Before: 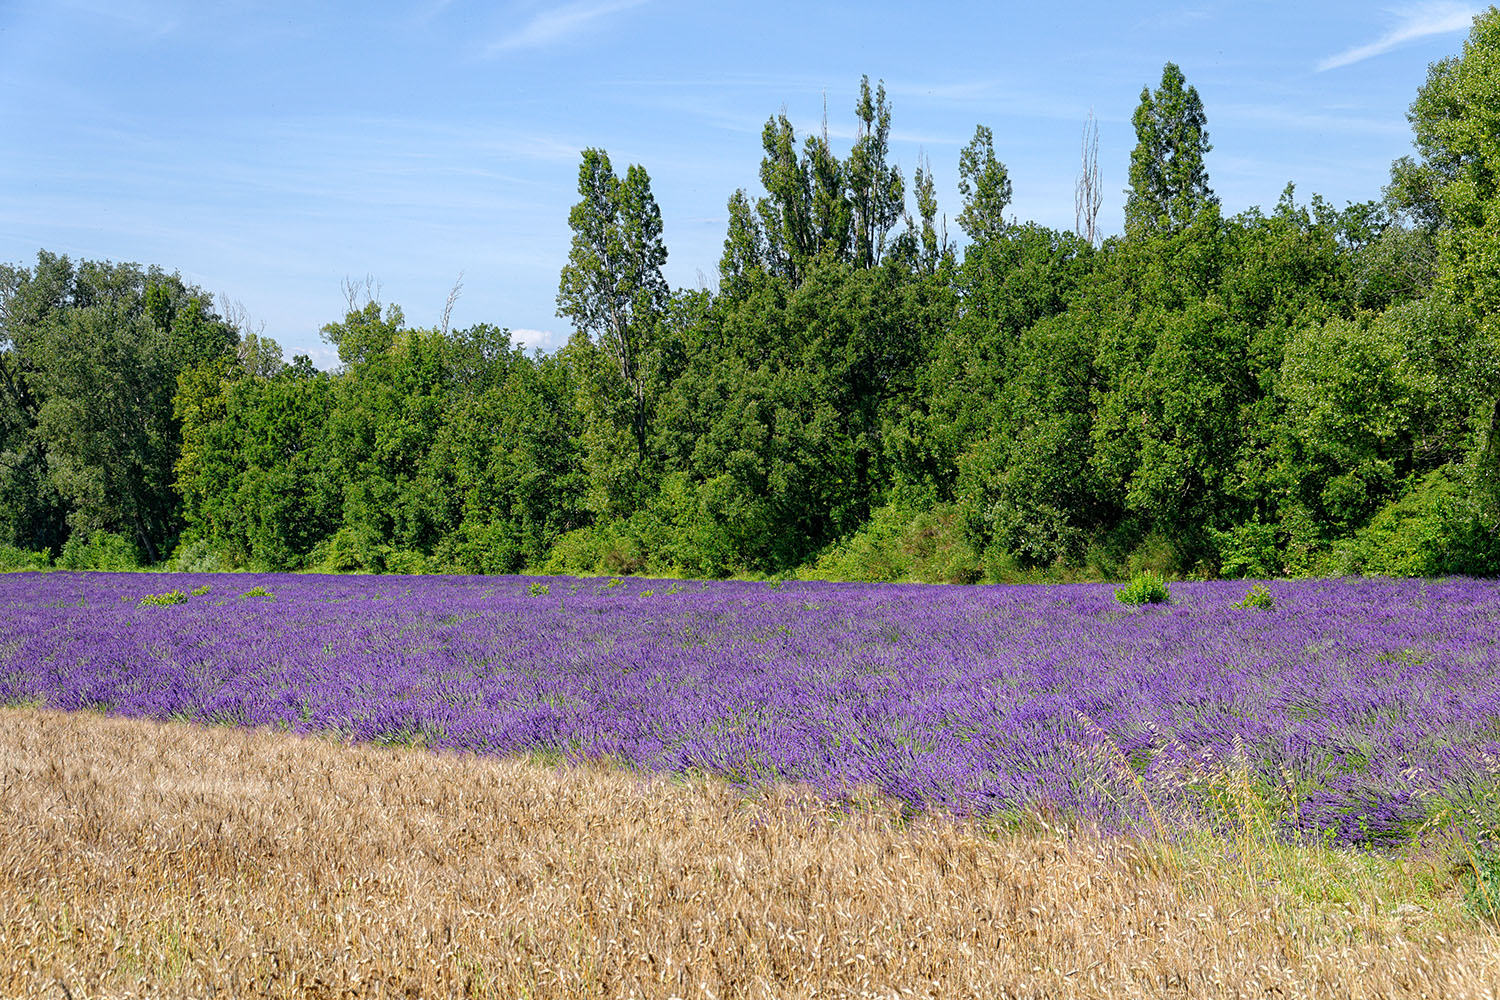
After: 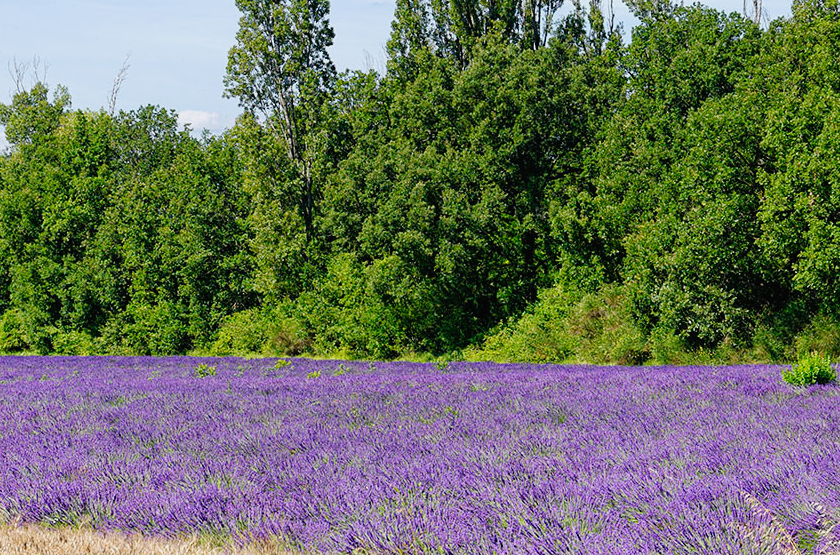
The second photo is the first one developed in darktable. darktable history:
tone curve: curves: ch0 [(0, 0.012) (0.052, 0.04) (0.107, 0.086) (0.269, 0.266) (0.471, 0.503) (0.731, 0.771) (0.921, 0.909) (0.999, 0.951)]; ch1 [(0, 0) (0.339, 0.298) (0.402, 0.363) (0.444, 0.415) (0.485, 0.469) (0.494, 0.493) (0.504, 0.501) (0.525, 0.534) (0.555, 0.593) (0.594, 0.648) (1, 1)]; ch2 [(0, 0) (0.48, 0.48) (0.504, 0.5) (0.535, 0.557) (0.581, 0.623) (0.649, 0.683) (0.824, 0.815) (1, 1)], preserve colors none
crop and rotate: left 22.232%, top 21.923%, right 21.751%, bottom 22.503%
